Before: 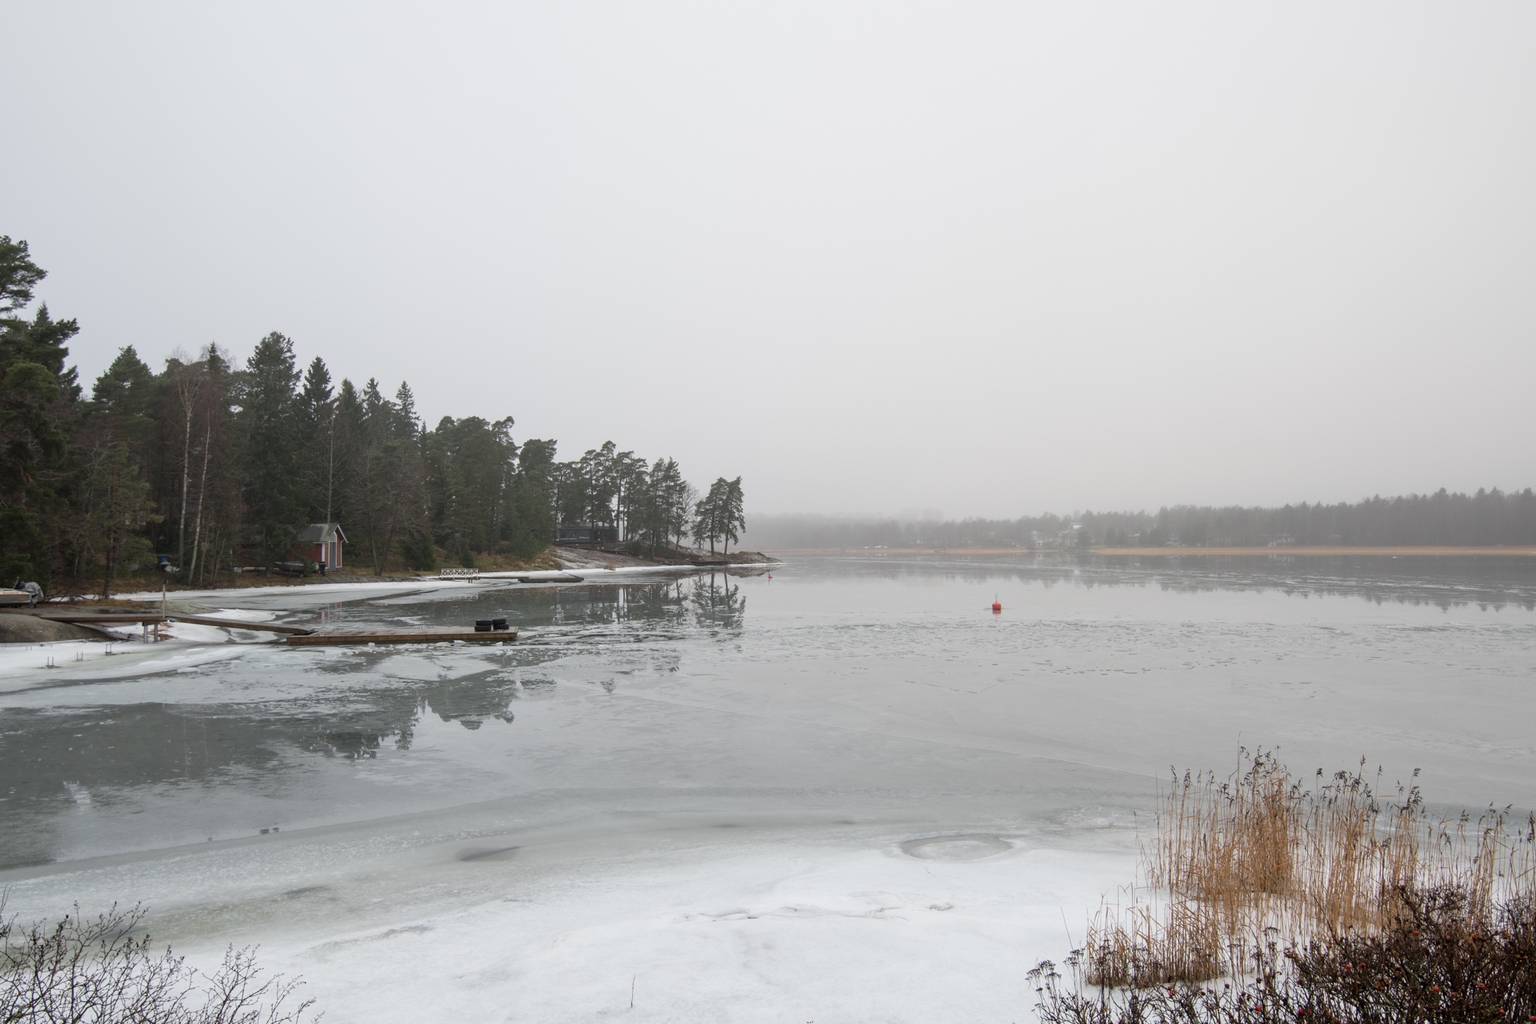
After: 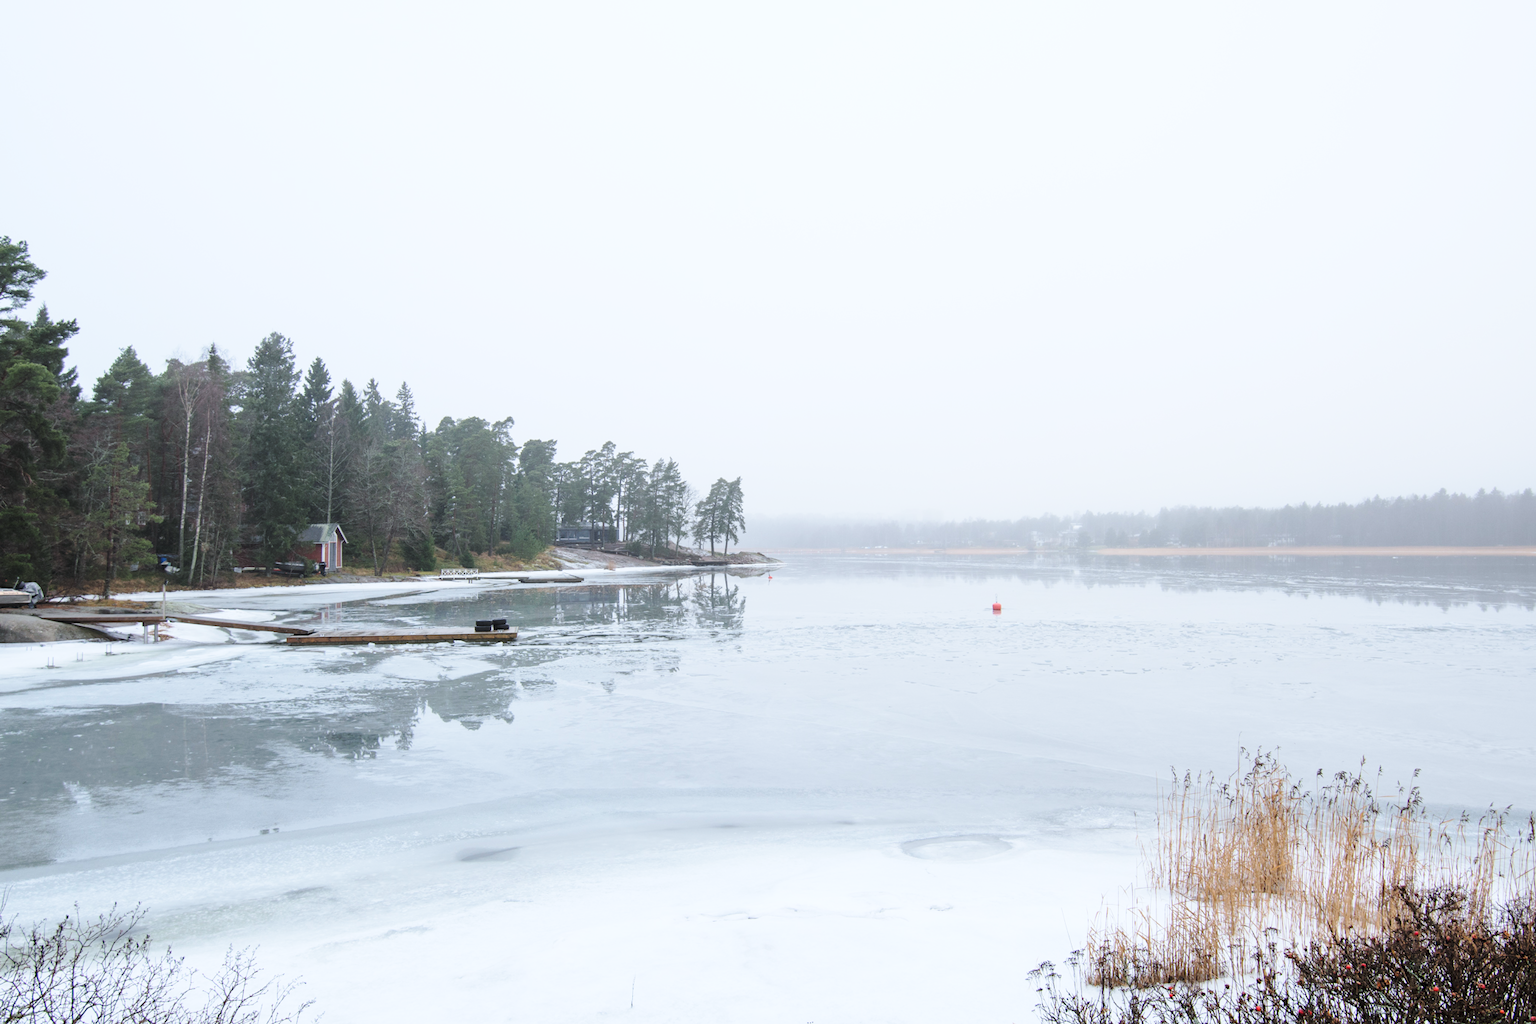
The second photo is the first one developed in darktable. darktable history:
color calibration: x 0.37, y 0.382, temperature 4313.32 K
base curve: curves: ch0 [(0, 0) (0.028, 0.03) (0.121, 0.232) (0.46, 0.748) (0.859, 0.968) (1, 1)], preserve colors none
contrast brightness saturation: brightness 0.13
